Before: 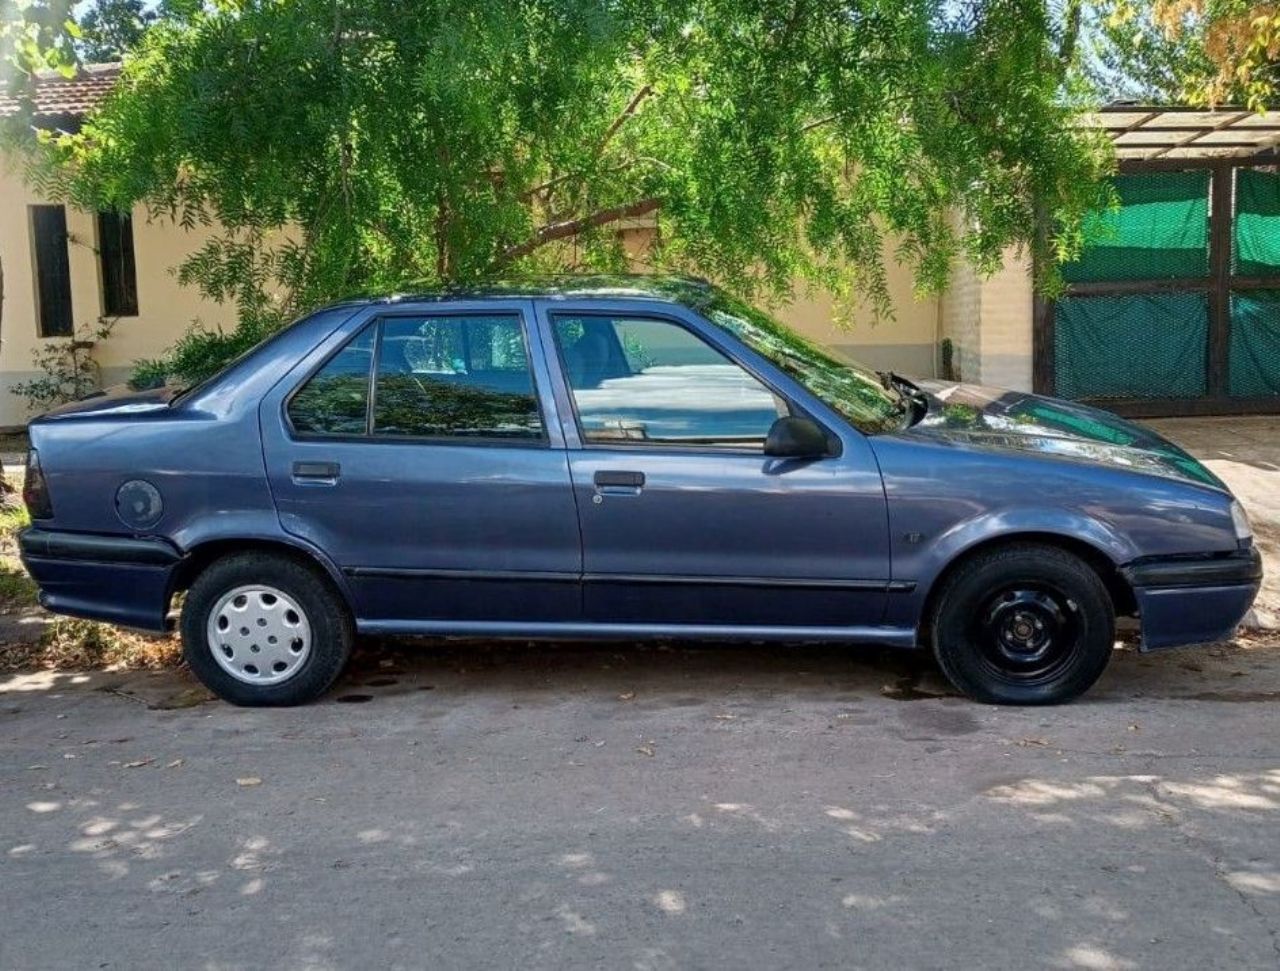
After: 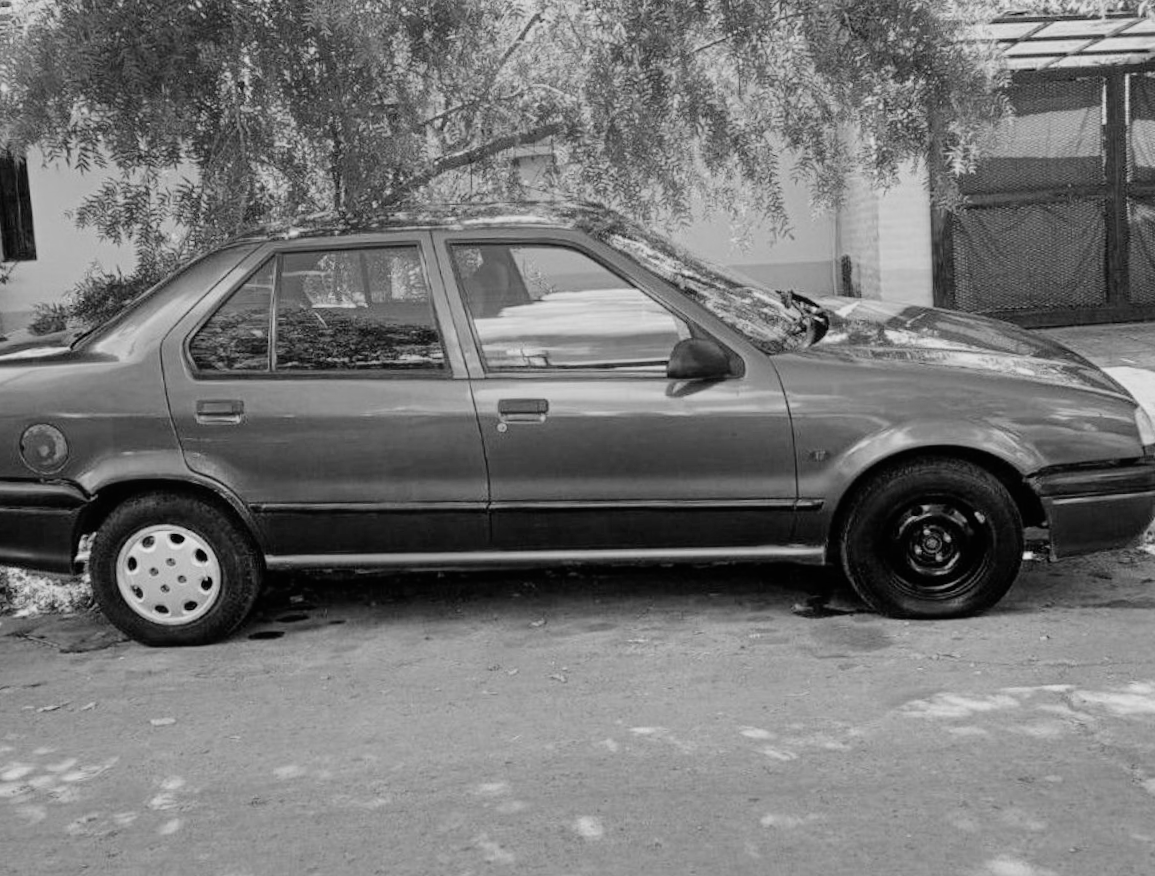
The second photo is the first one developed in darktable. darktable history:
filmic rgb: black relative exposure -7.65 EV, white relative exposure 4.56 EV, hardness 3.61
exposure: black level correction 0, exposure 0.7 EV, compensate exposure bias true, compensate highlight preservation false
contrast brightness saturation: saturation -0.05
crop and rotate: angle 1.96°, left 5.673%, top 5.673%
shadows and highlights: shadows 60, soften with gaussian
monochrome: size 1
contrast equalizer: y [[0.439, 0.44, 0.442, 0.457, 0.493, 0.498], [0.5 ×6], [0.5 ×6], [0 ×6], [0 ×6]], mix 0.59
